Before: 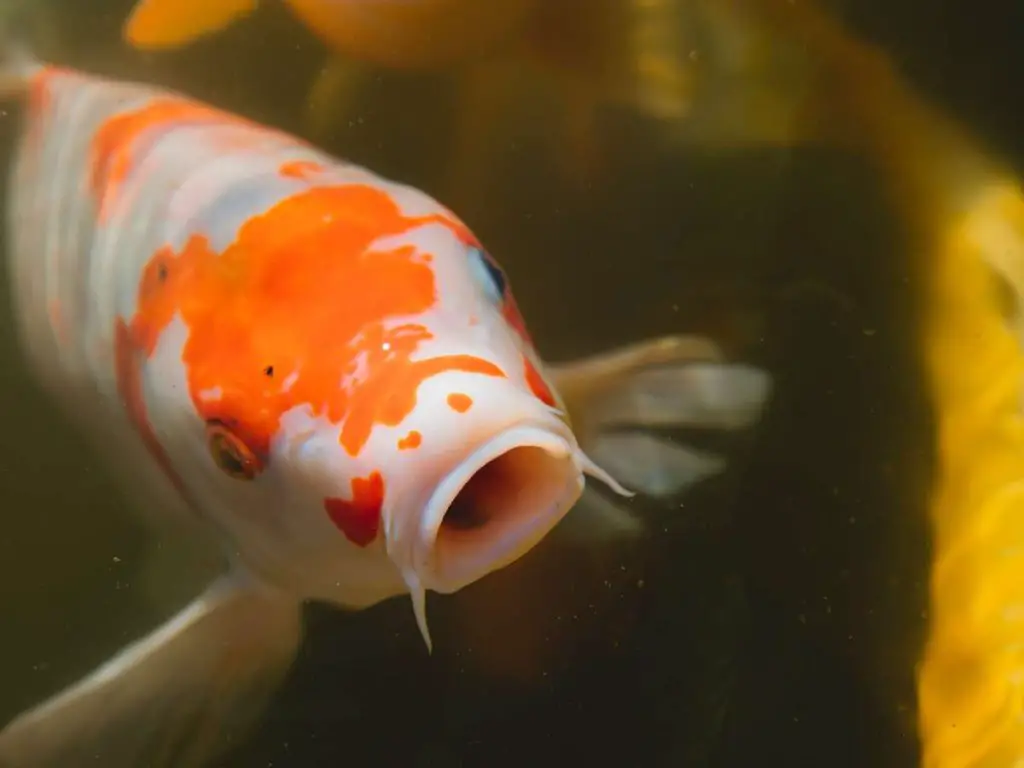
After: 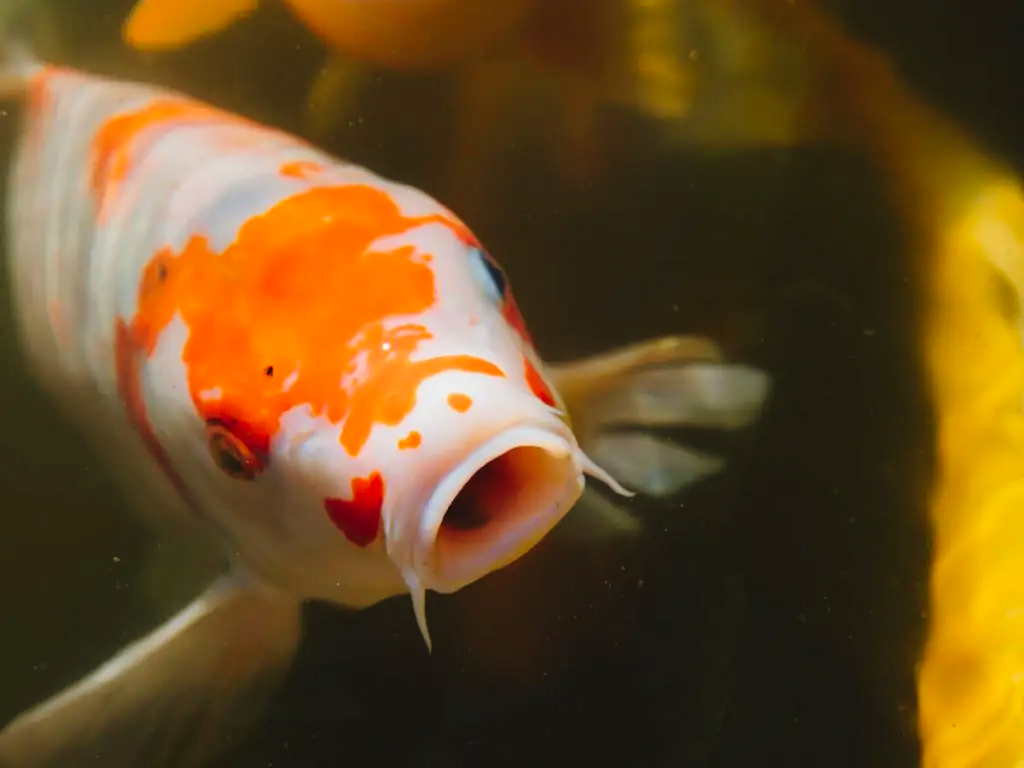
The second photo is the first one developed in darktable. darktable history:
tone curve: curves: ch0 [(0, 0) (0.003, 0.018) (0.011, 0.019) (0.025, 0.024) (0.044, 0.037) (0.069, 0.053) (0.1, 0.075) (0.136, 0.105) (0.177, 0.136) (0.224, 0.179) (0.277, 0.244) (0.335, 0.319) (0.399, 0.4) (0.468, 0.495) (0.543, 0.58) (0.623, 0.671) (0.709, 0.757) (0.801, 0.838) (0.898, 0.913) (1, 1)], preserve colors none
